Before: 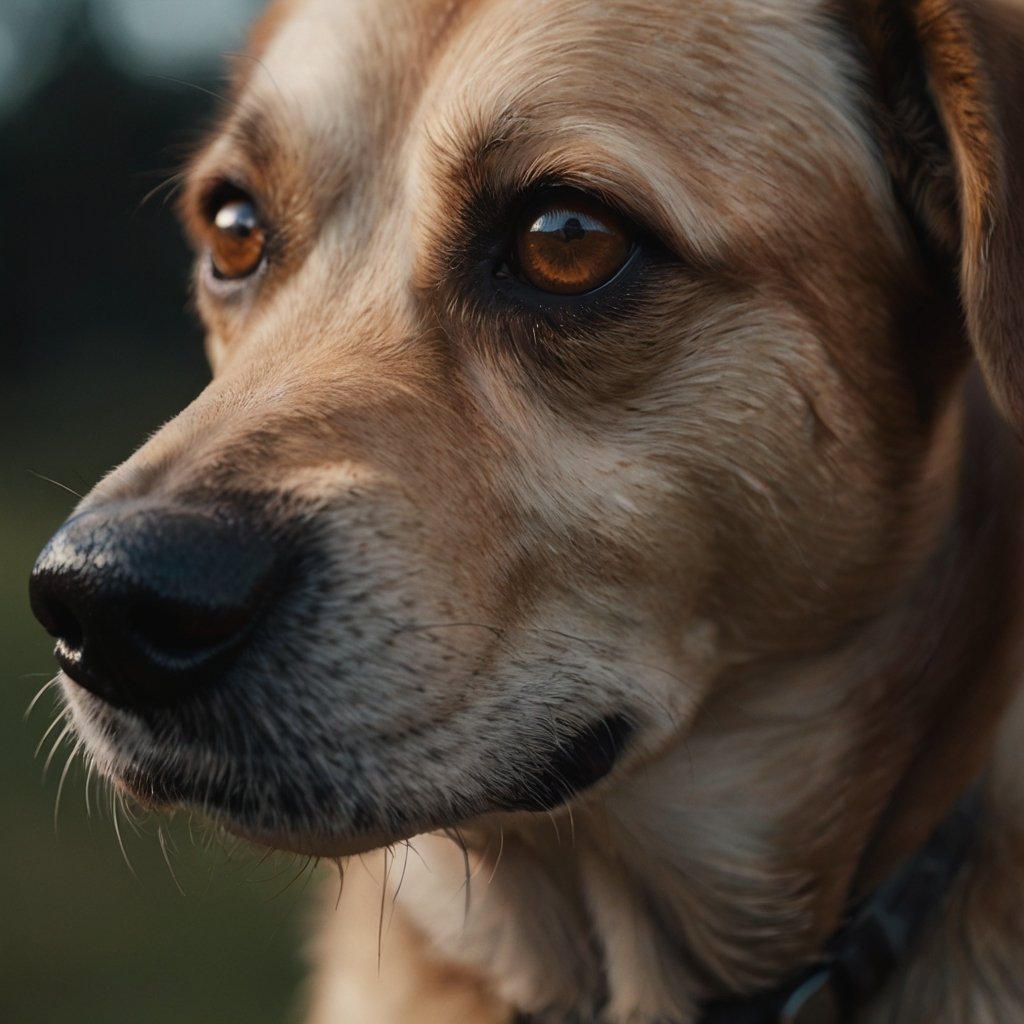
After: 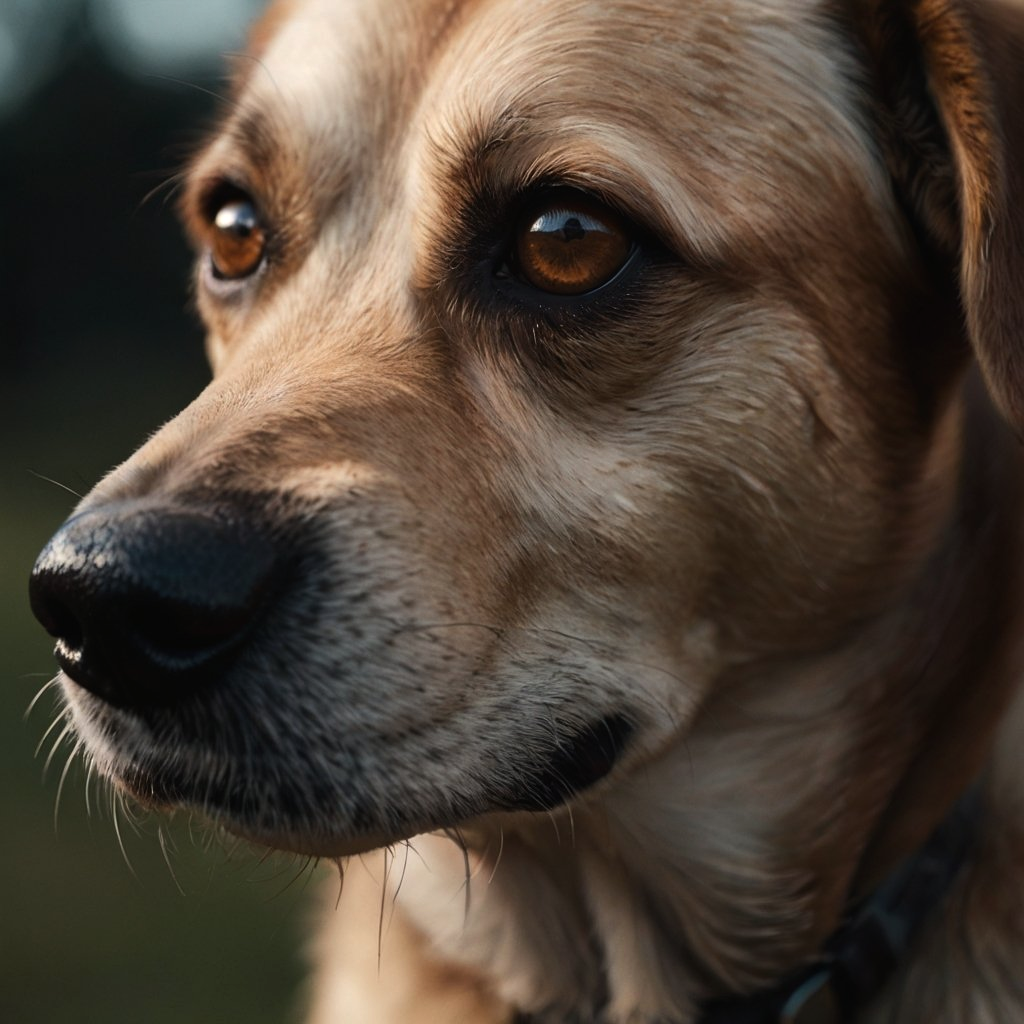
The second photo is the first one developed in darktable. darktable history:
tone equalizer: -8 EV -0.45 EV, -7 EV -0.391 EV, -6 EV -0.305 EV, -5 EV -0.185 EV, -3 EV 0.2 EV, -2 EV 0.304 EV, -1 EV 0.384 EV, +0 EV 0.401 EV, edges refinement/feathering 500, mask exposure compensation -1.57 EV, preserve details no
